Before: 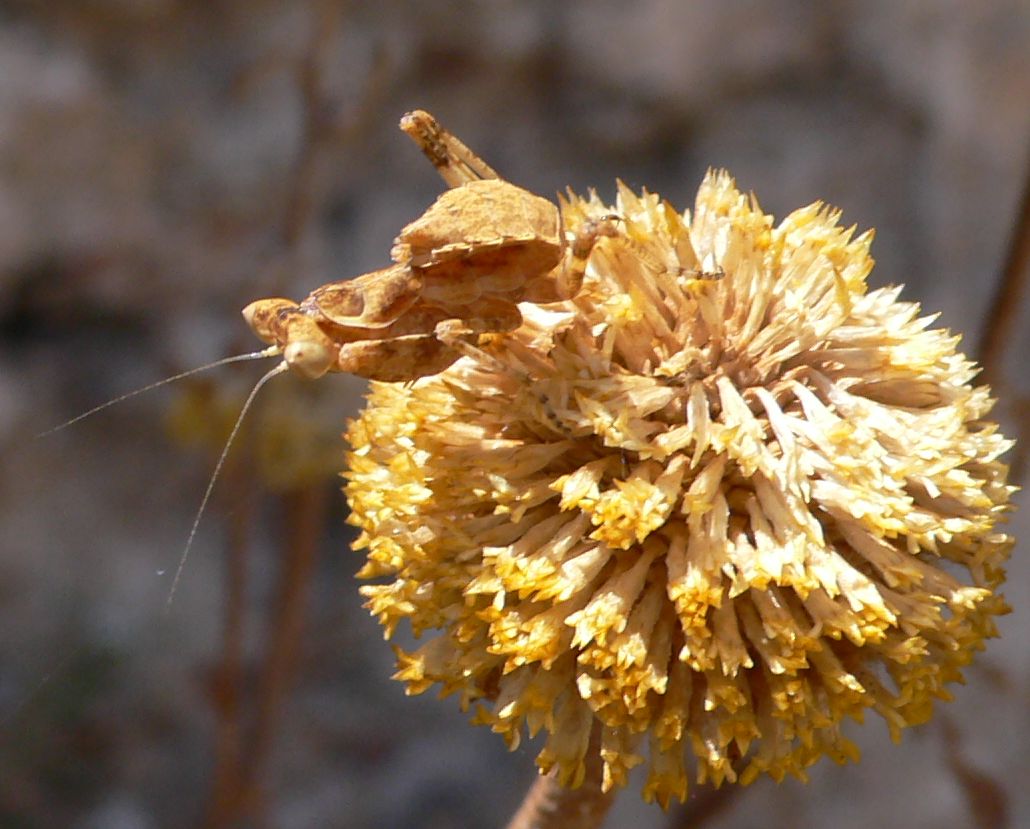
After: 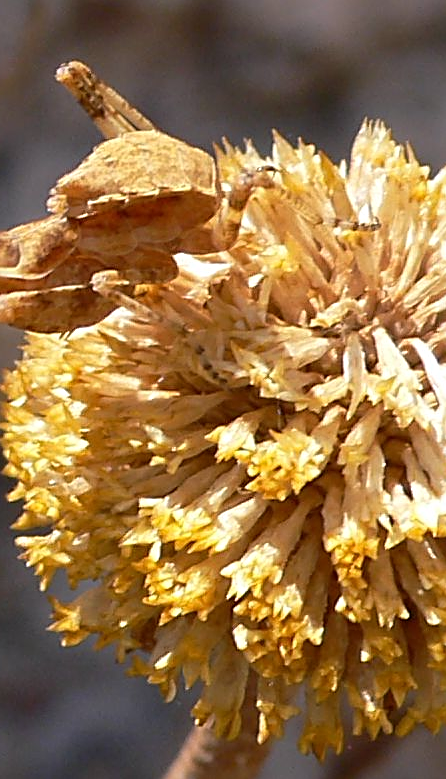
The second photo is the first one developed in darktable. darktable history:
crop: left 33.452%, top 6.025%, right 23.155%
sharpen: radius 2.584, amount 0.688
white balance: red 1.004, blue 1.024
